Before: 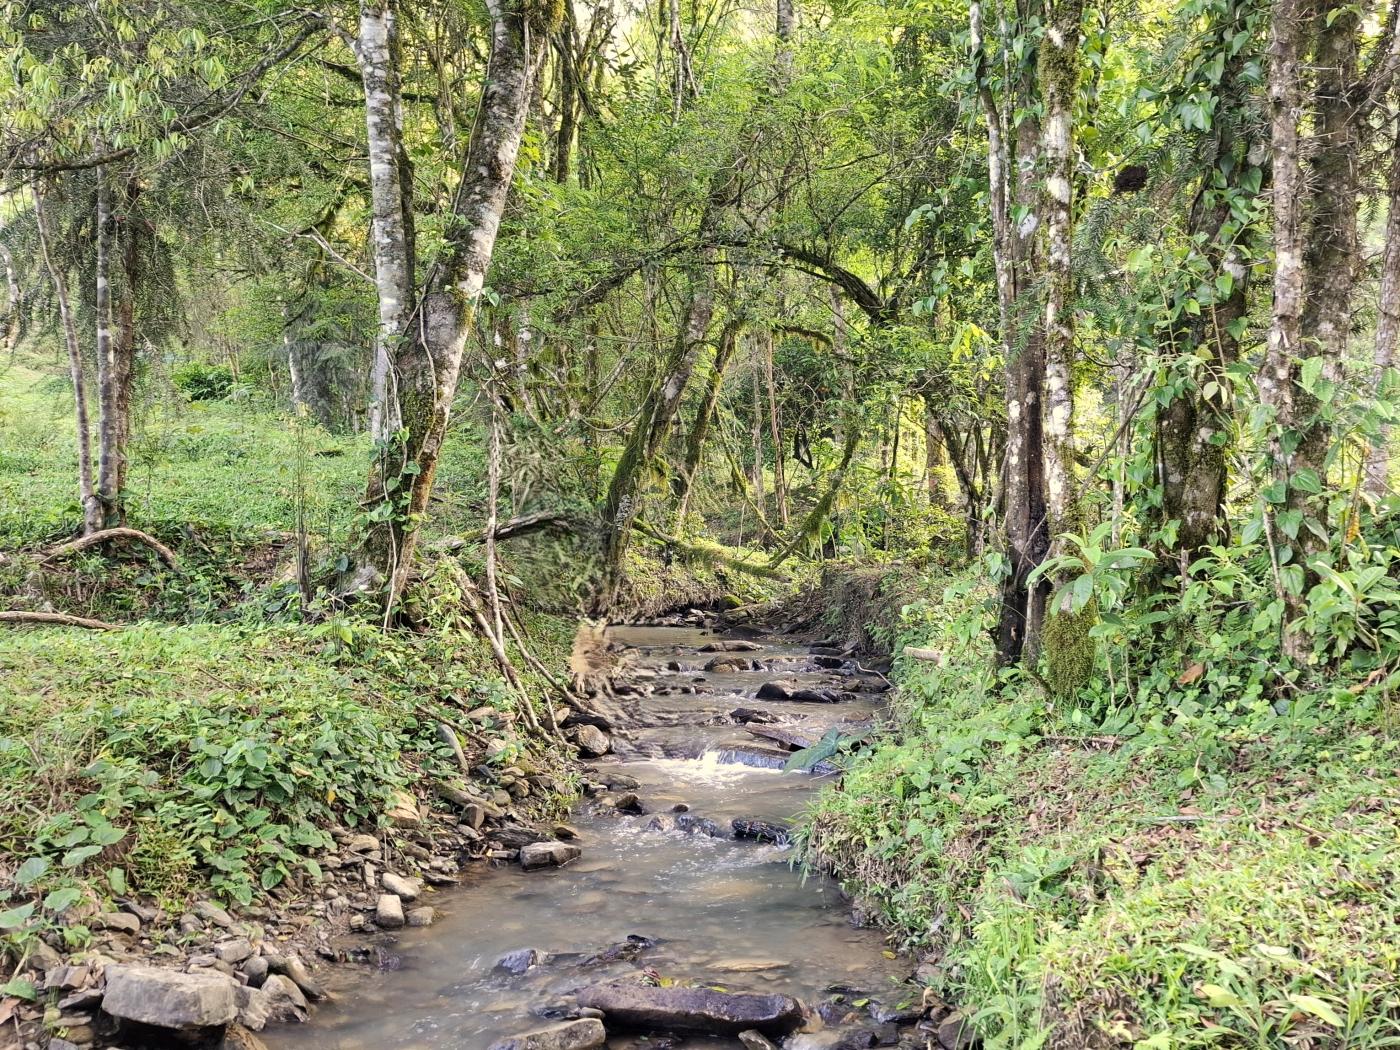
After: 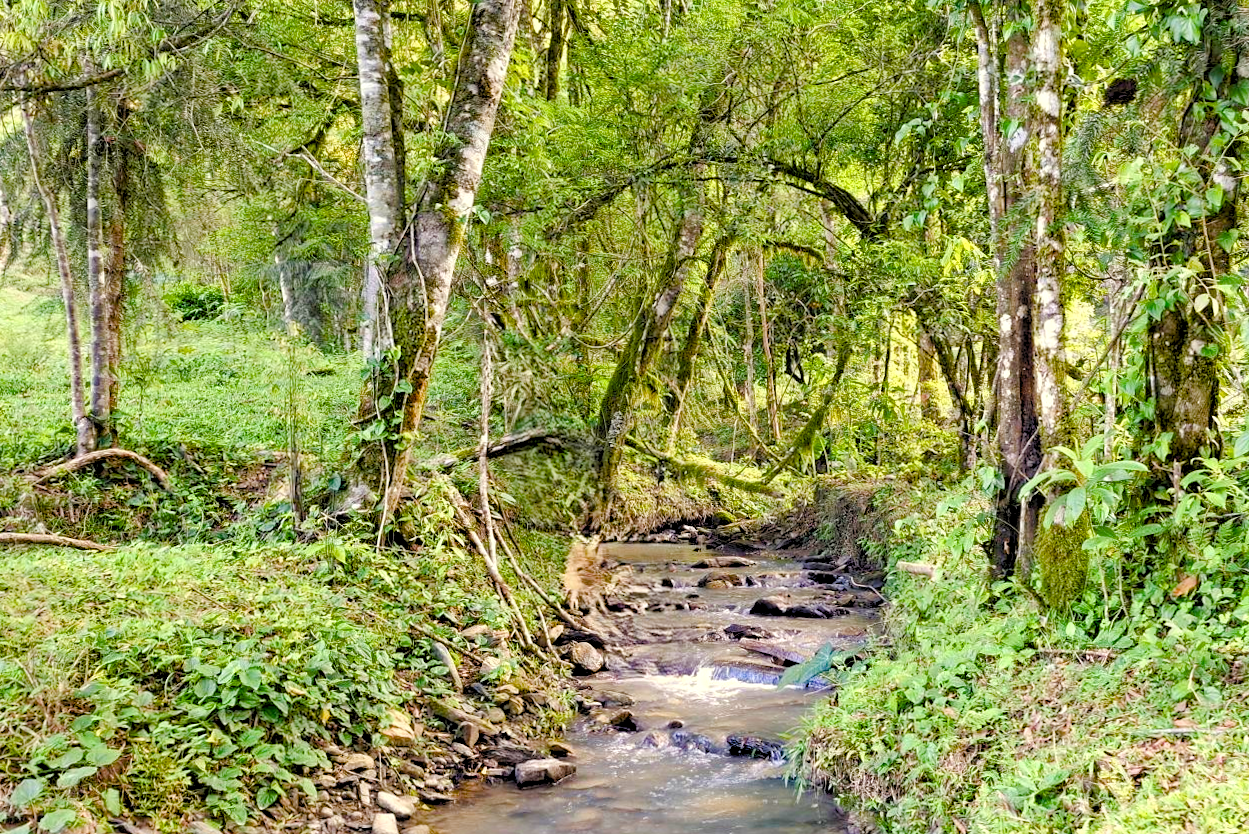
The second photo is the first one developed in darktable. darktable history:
color balance rgb: perceptual saturation grading › global saturation 24.74%, perceptual saturation grading › highlights -51.22%, perceptual saturation grading › mid-tones 19.16%, perceptual saturation grading › shadows 60.98%, global vibrance 50%
crop: top 7.49%, right 9.717%, bottom 11.943%
white balance: emerald 1
rgb levels: levels [[0.013, 0.434, 0.89], [0, 0.5, 1], [0, 0.5, 1]]
rotate and perspective: rotation -0.45°, automatic cropping original format, crop left 0.008, crop right 0.992, crop top 0.012, crop bottom 0.988
